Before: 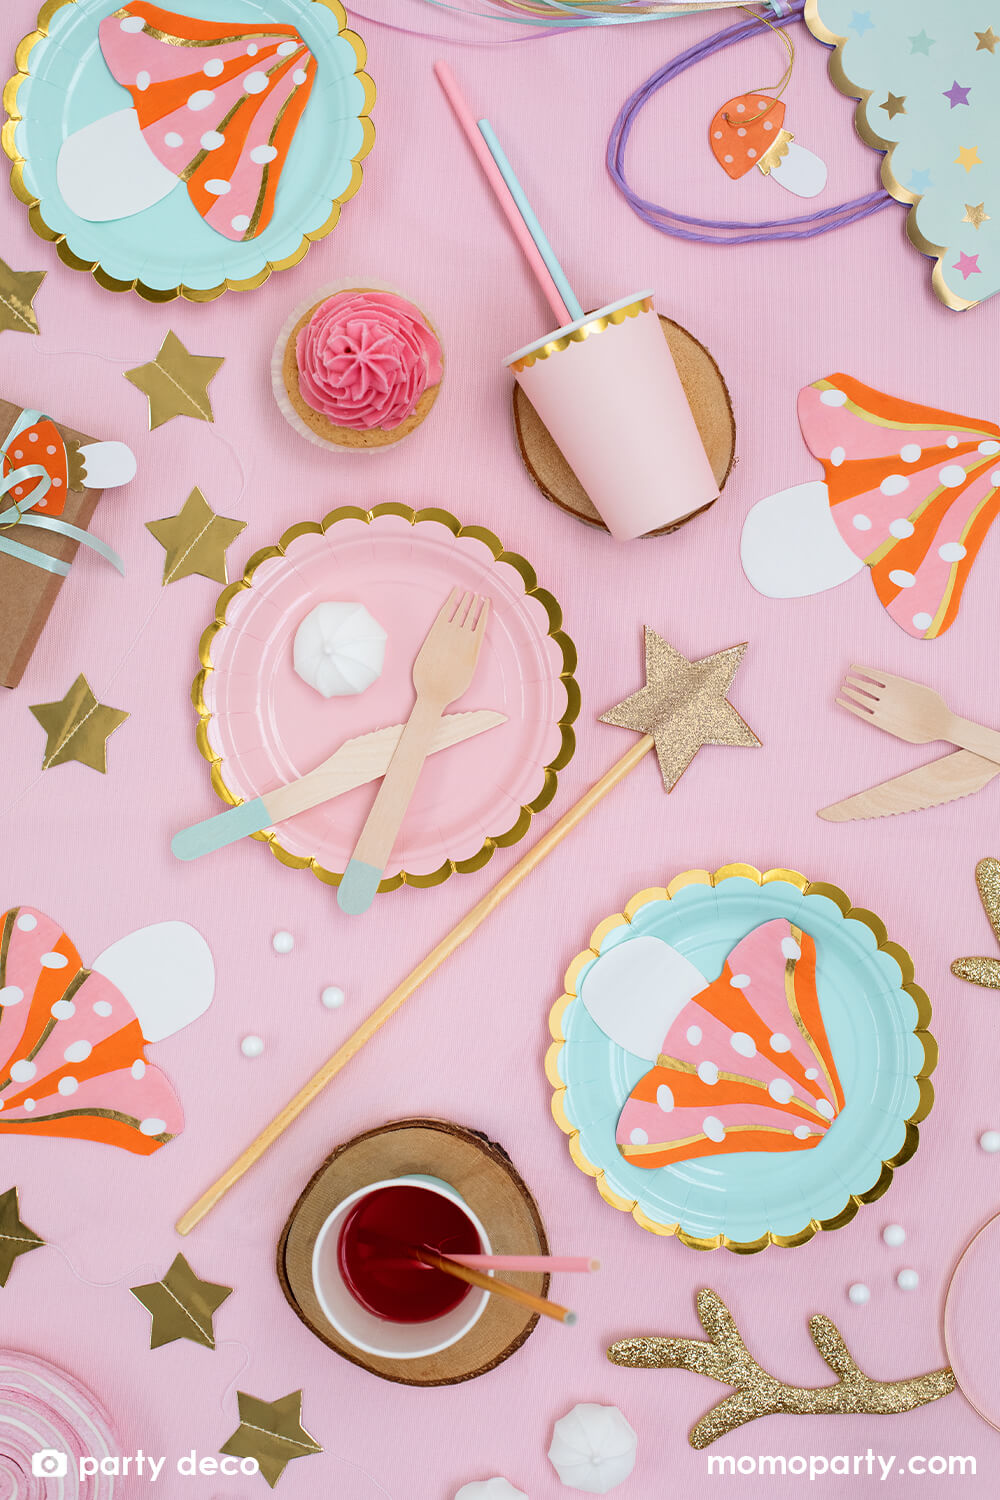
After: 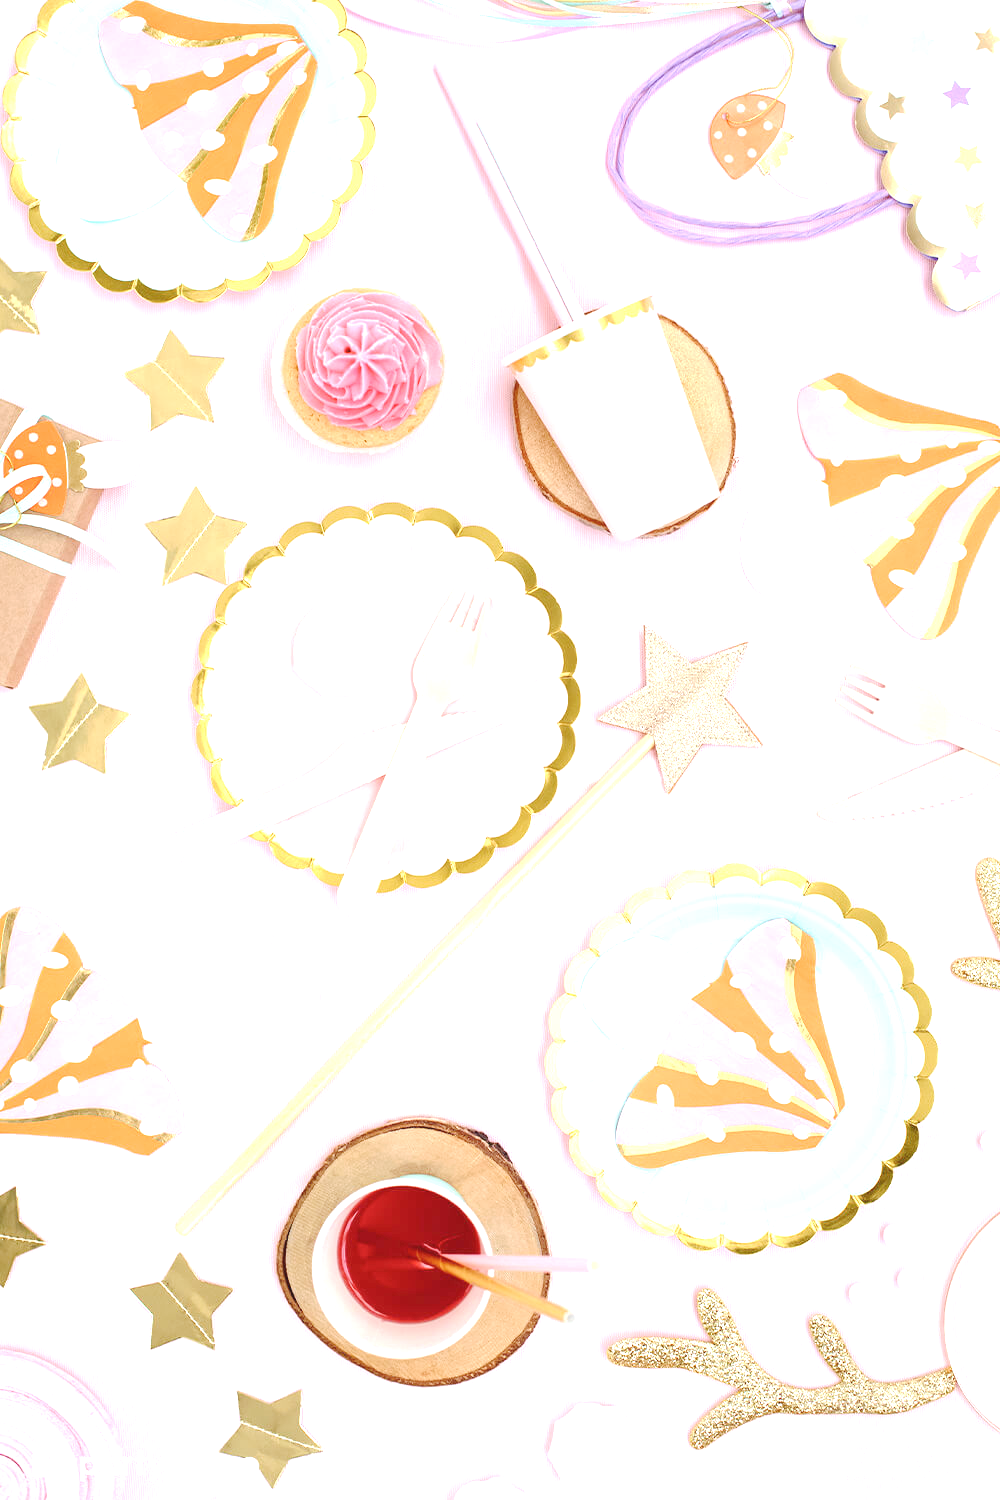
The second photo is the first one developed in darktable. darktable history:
exposure: black level correction -0.002, exposure 1.352 EV, compensate exposure bias true, compensate highlight preservation false
base curve: curves: ch0 [(0, 0) (0.158, 0.273) (0.879, 0.895) (1, 1)], preserve colors none
